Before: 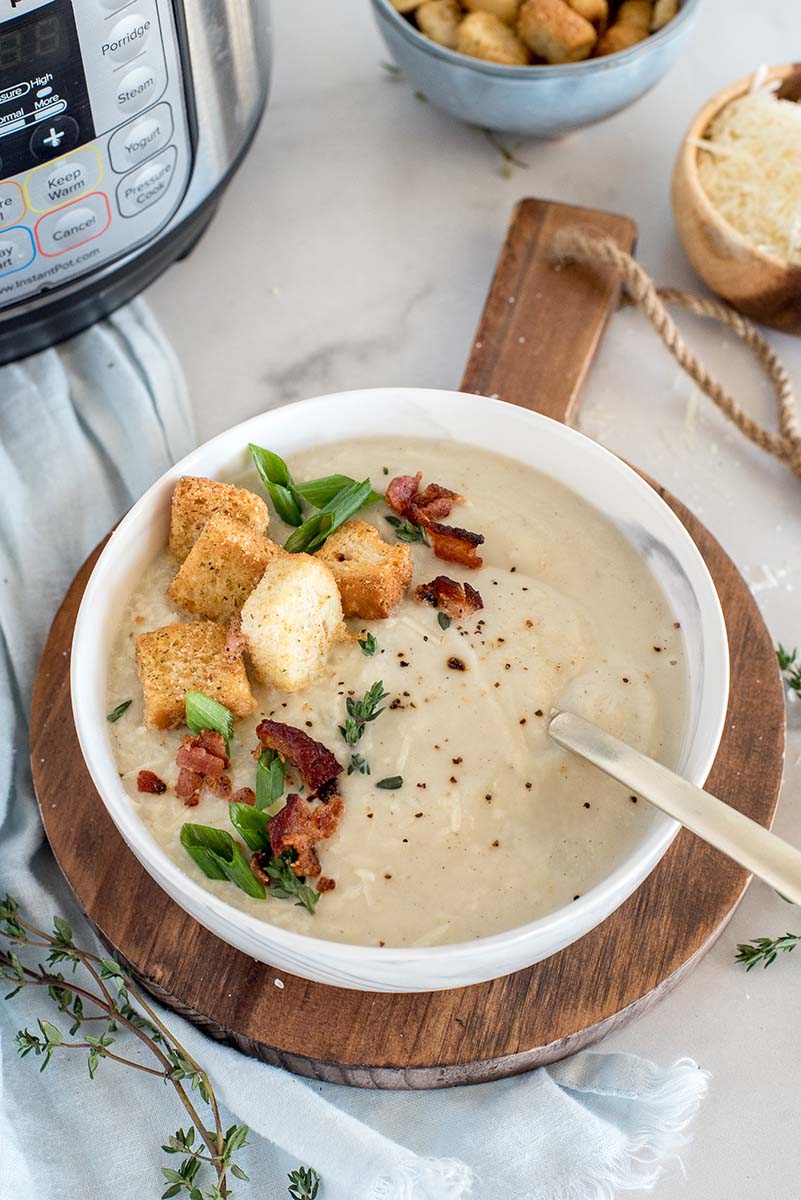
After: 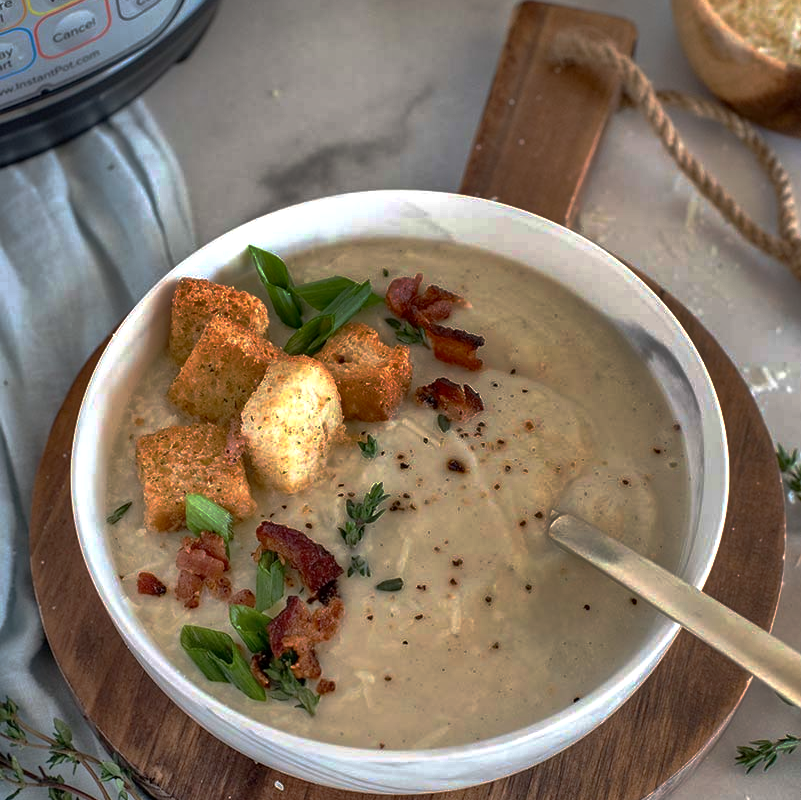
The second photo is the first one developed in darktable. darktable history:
exposure: exposure 0.204 EV, compensate exposure bias true, compensate highlight preservation false
crop: top 16.53%, bottom 16.743%
shadows and highlights: radius 124.05, shadows 98.9, white point adjustment -3.15, highlights -98.09, soften with gaussian
base curve: curves: ch0 [(0, 0) (0.841, 0.609) (1, 1)], preserve colors none
